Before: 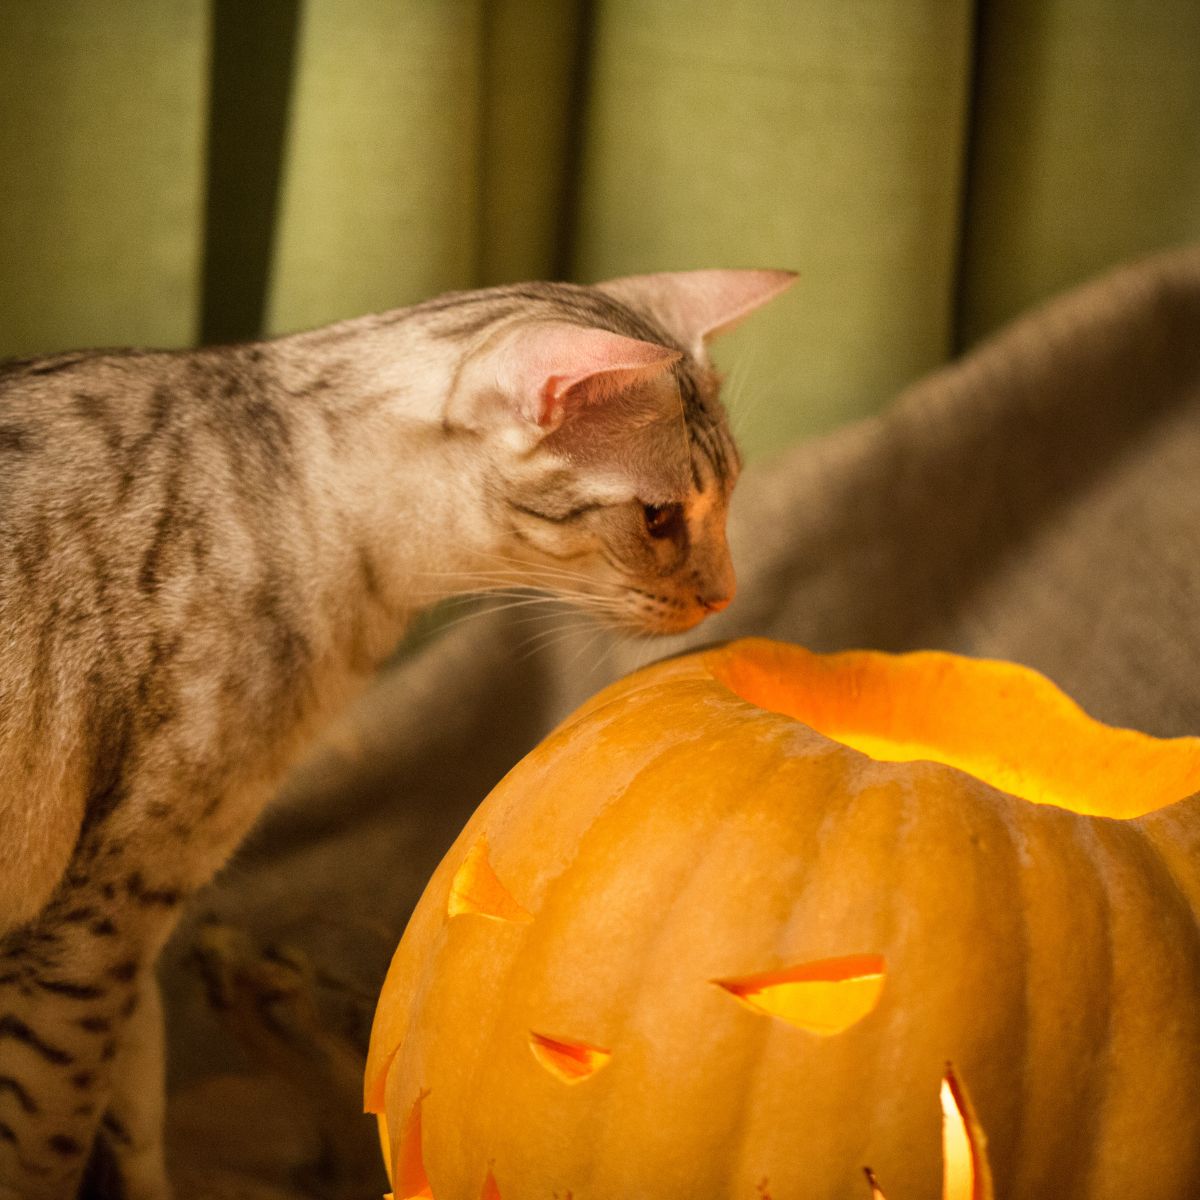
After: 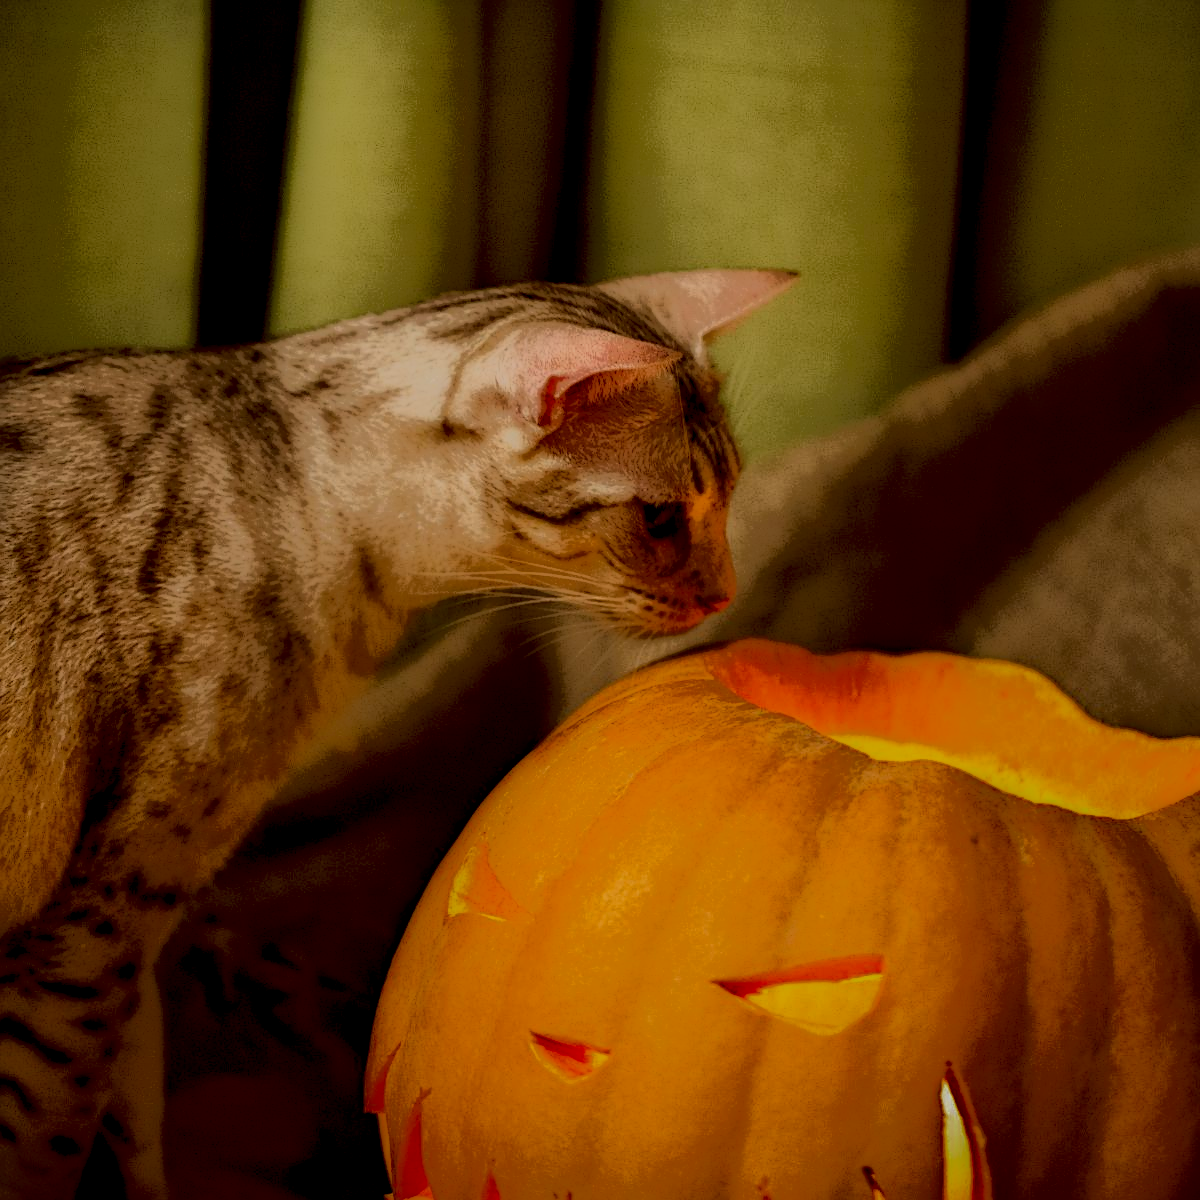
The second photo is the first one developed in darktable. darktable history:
local contrast: highlights 4%, shadows 214%, detail 164%, midtone range 0.008
sharpen: on, module defaults
contrast brightness saturation: contrast 0.036, saturation 0.067
